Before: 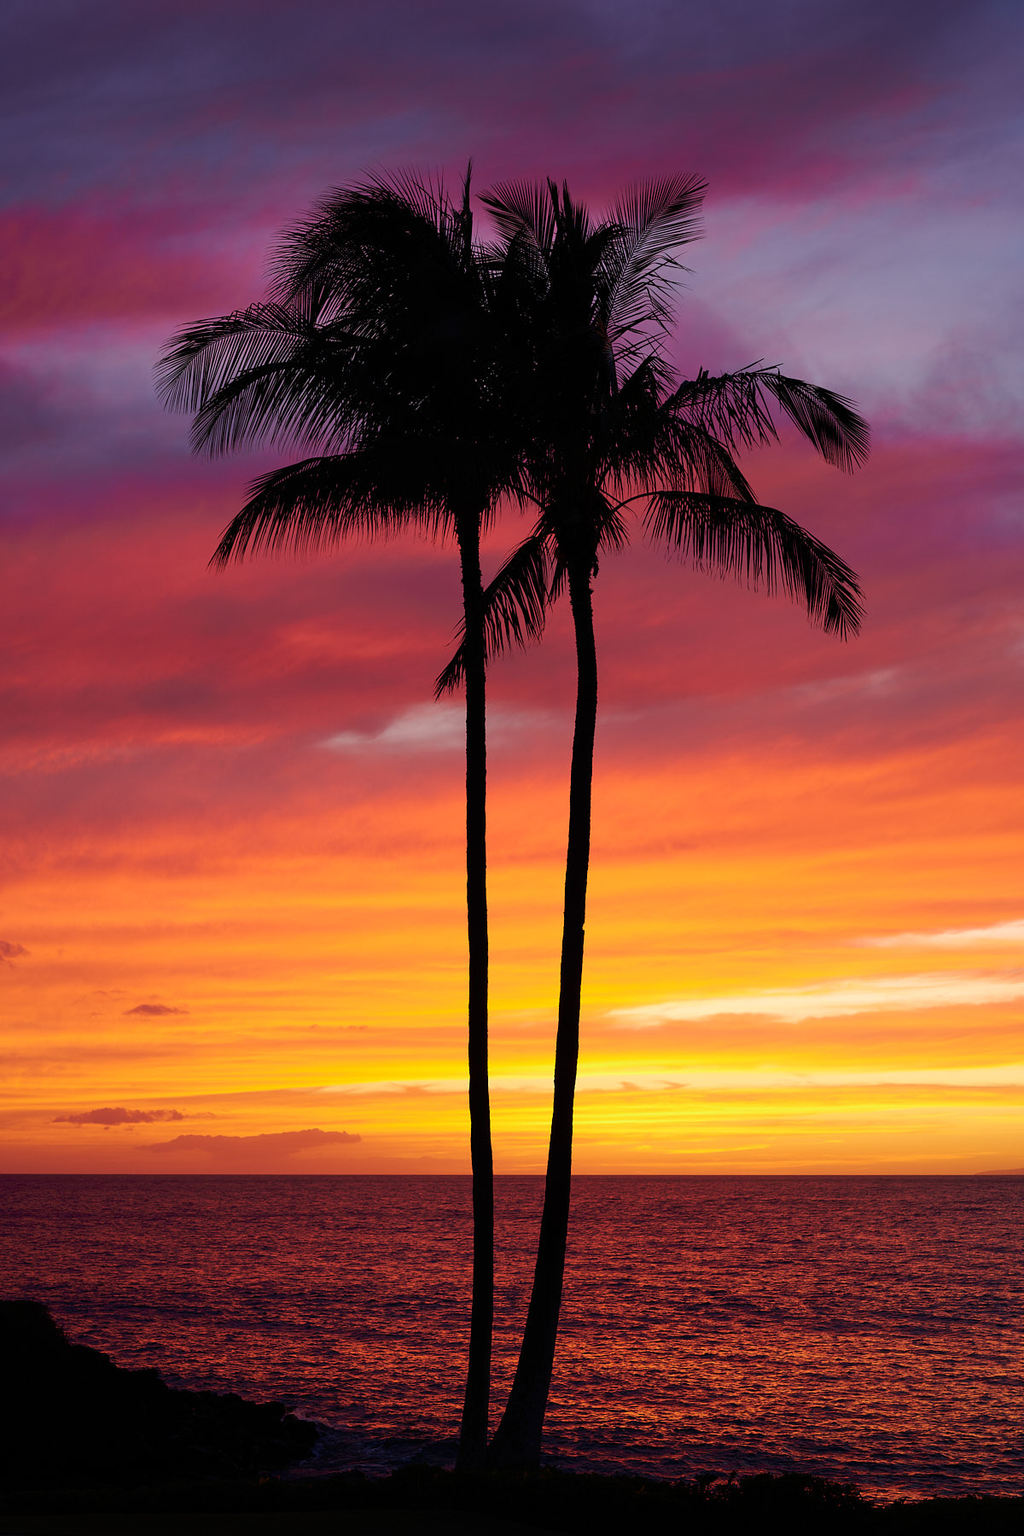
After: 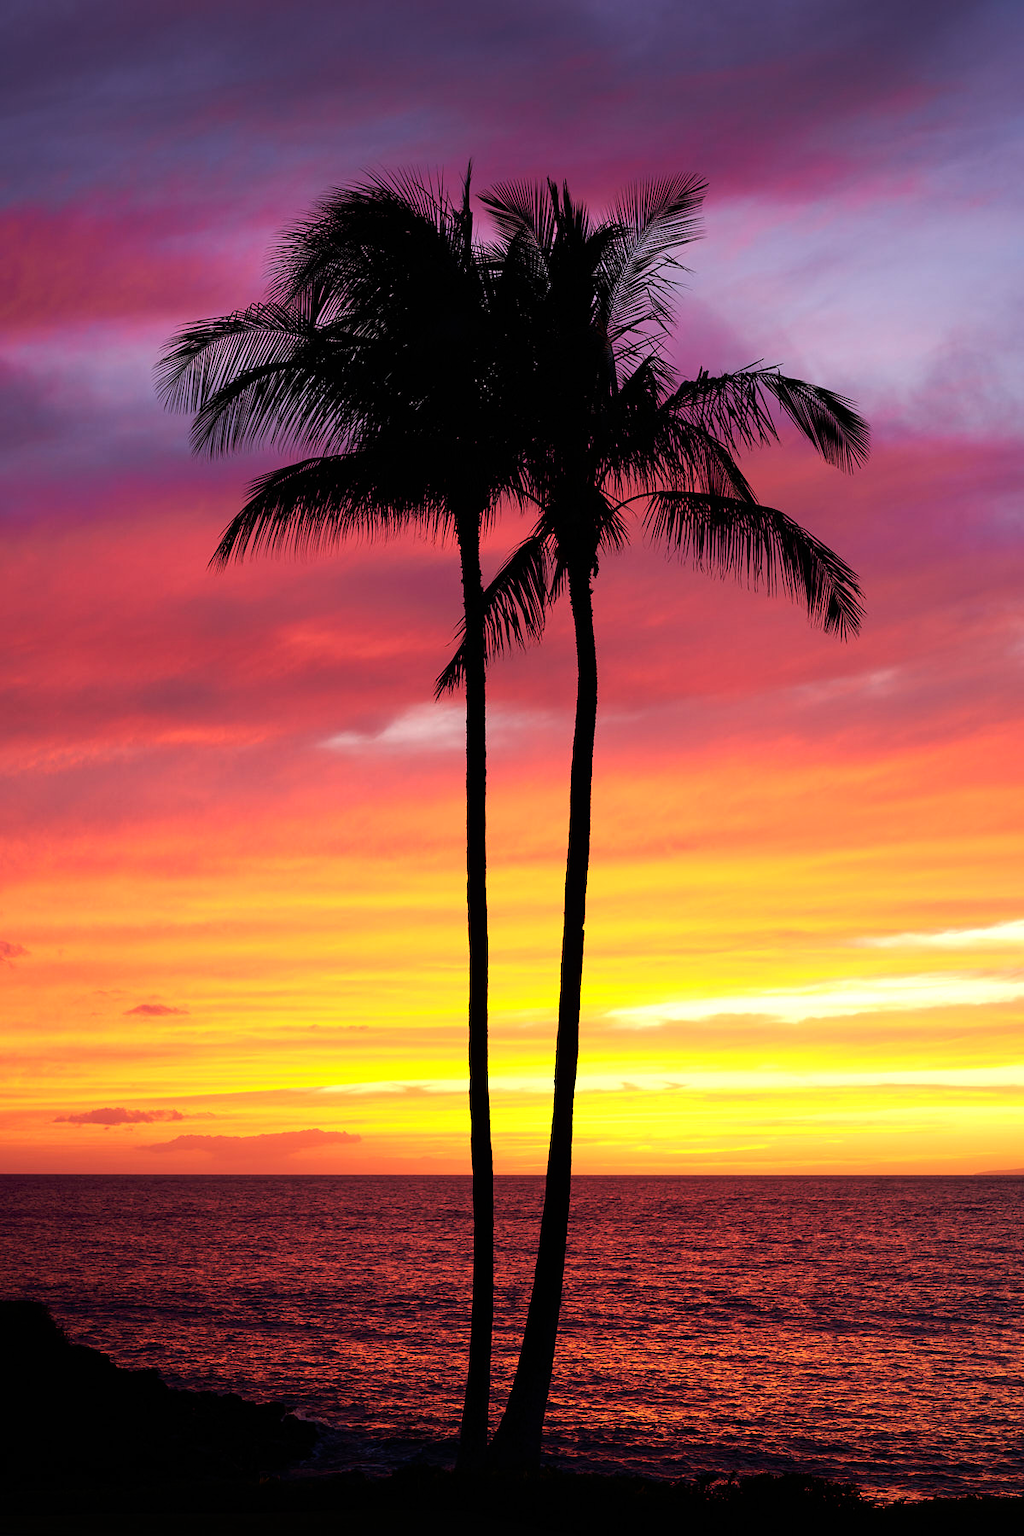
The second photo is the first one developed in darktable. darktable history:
tone equalizer: -8 EV -0.75 EV, -7 EV -0.679 EV, -6 EV -0.57 EV, -5 EV -0.38 EV, -3 EV 0.37 EV, -2 EV 0.6 EV, -1 EV 0.682 EV, +0 EV 0.751 EV
